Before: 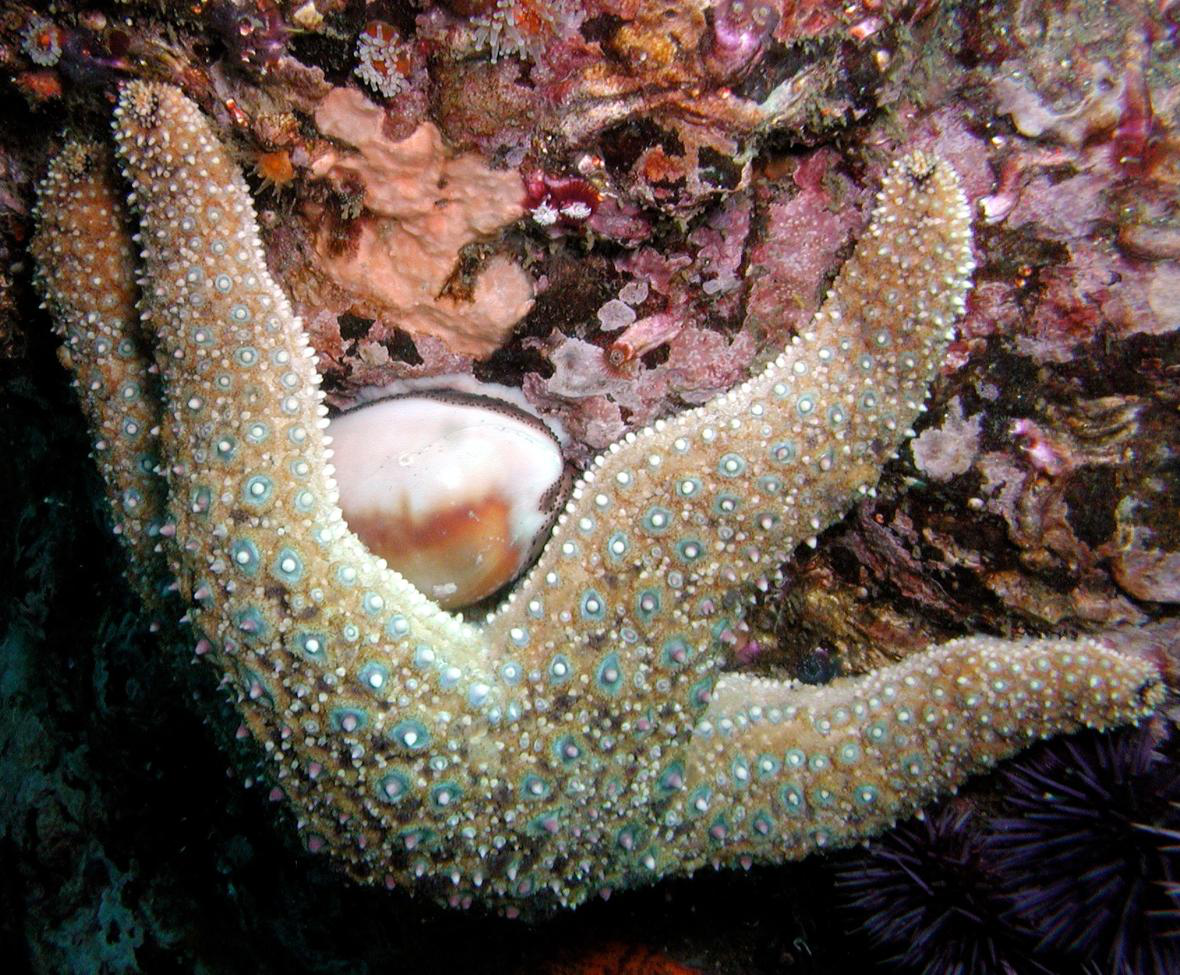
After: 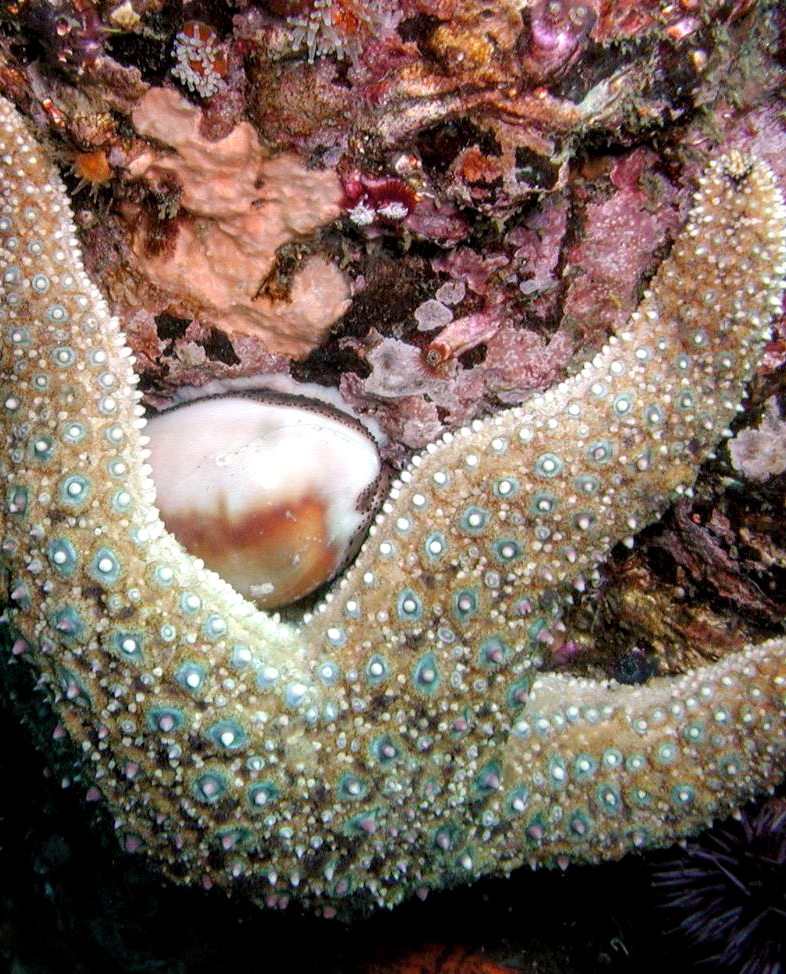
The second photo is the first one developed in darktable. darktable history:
local contrast: detail 130%
crop and rotate: left 15.546%, right 17.787%
